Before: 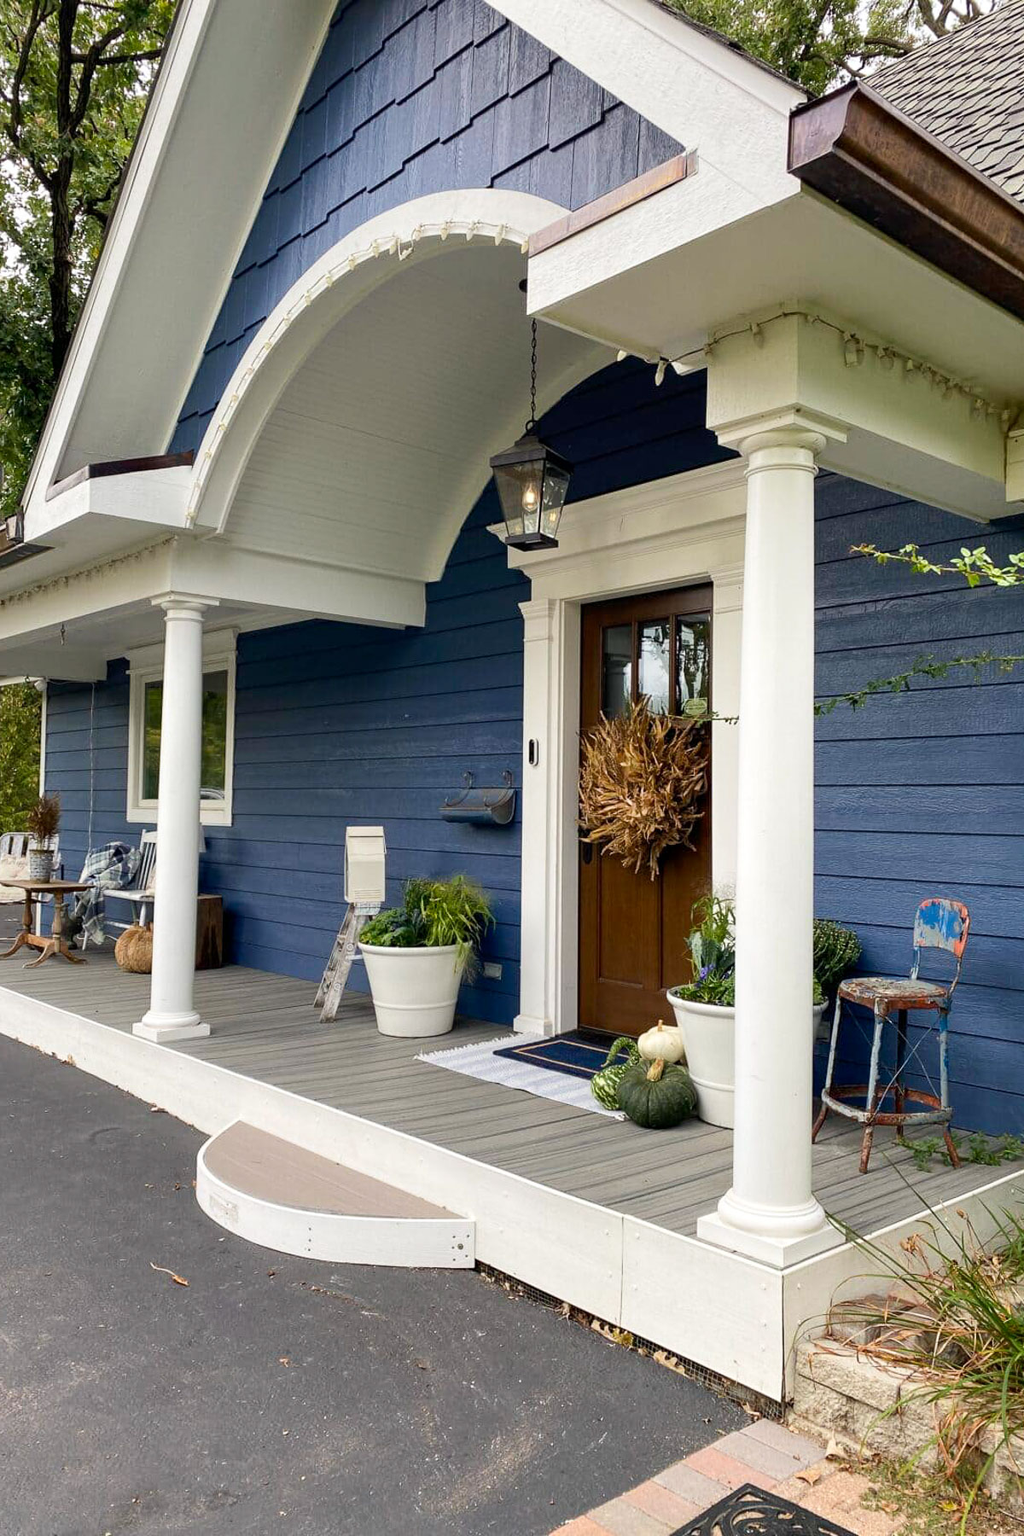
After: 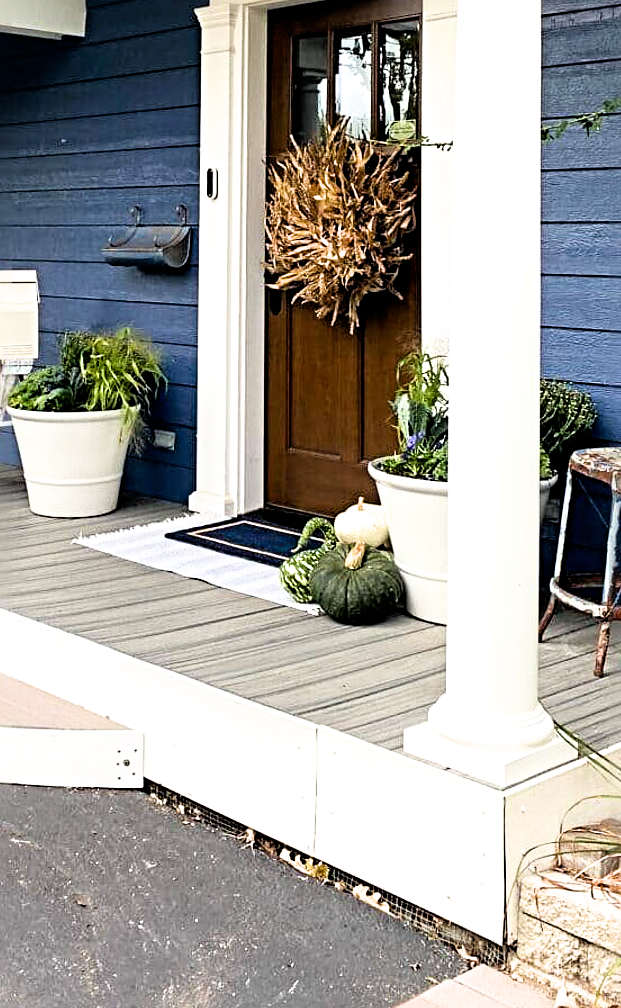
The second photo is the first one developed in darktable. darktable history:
exposure: black level correction 0, exposure 0.7 EV, compensate exposure bias true, compensate highlight preservation false
crop: left 34.479%, top 38.822%, right 13.718%, bottom 5.172%
filmic rgb: black relative exposure -4.93 EV, white relative exposure 2.84 EV, hardness 3.72
sharpen: radius 4.883
